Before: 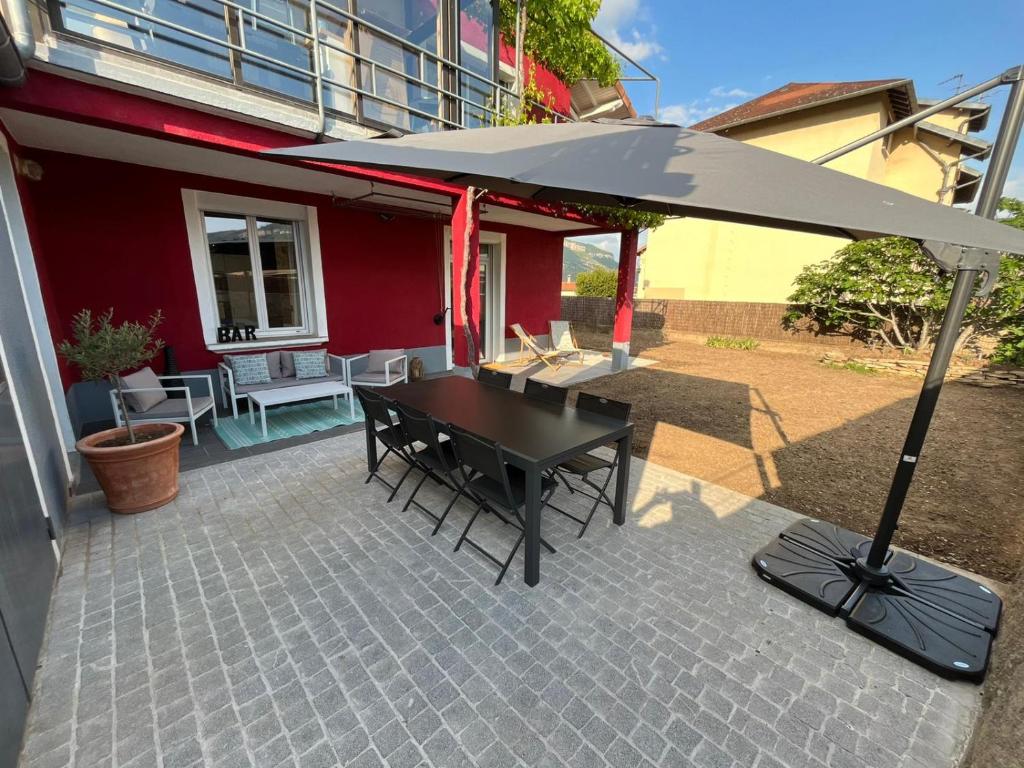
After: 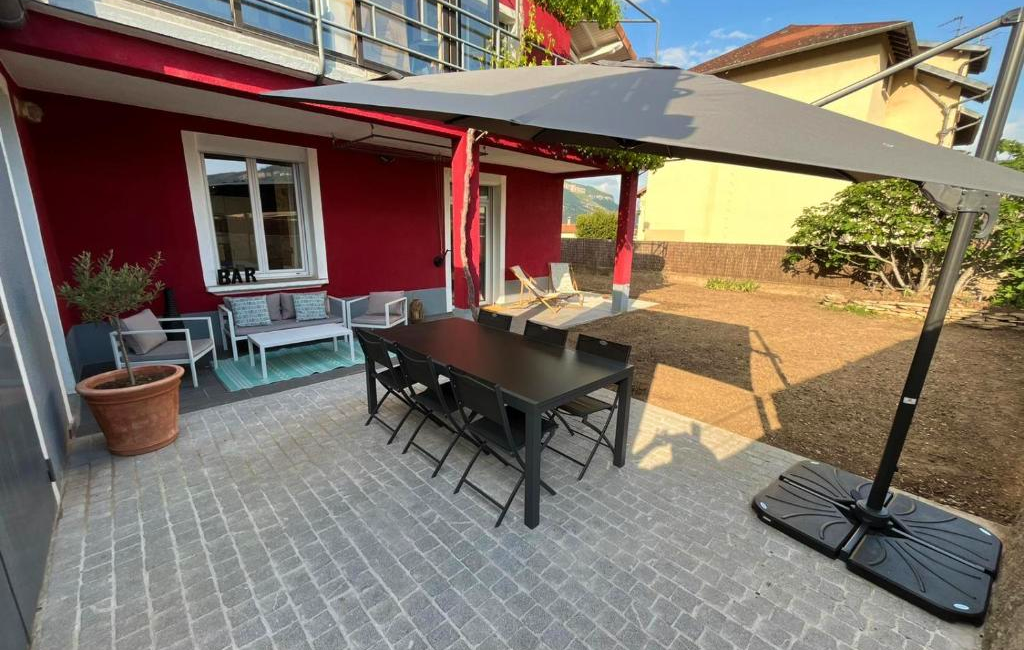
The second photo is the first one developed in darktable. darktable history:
velvia: strength 15.59%
crop: top 7.622%, bottom 7.627%
